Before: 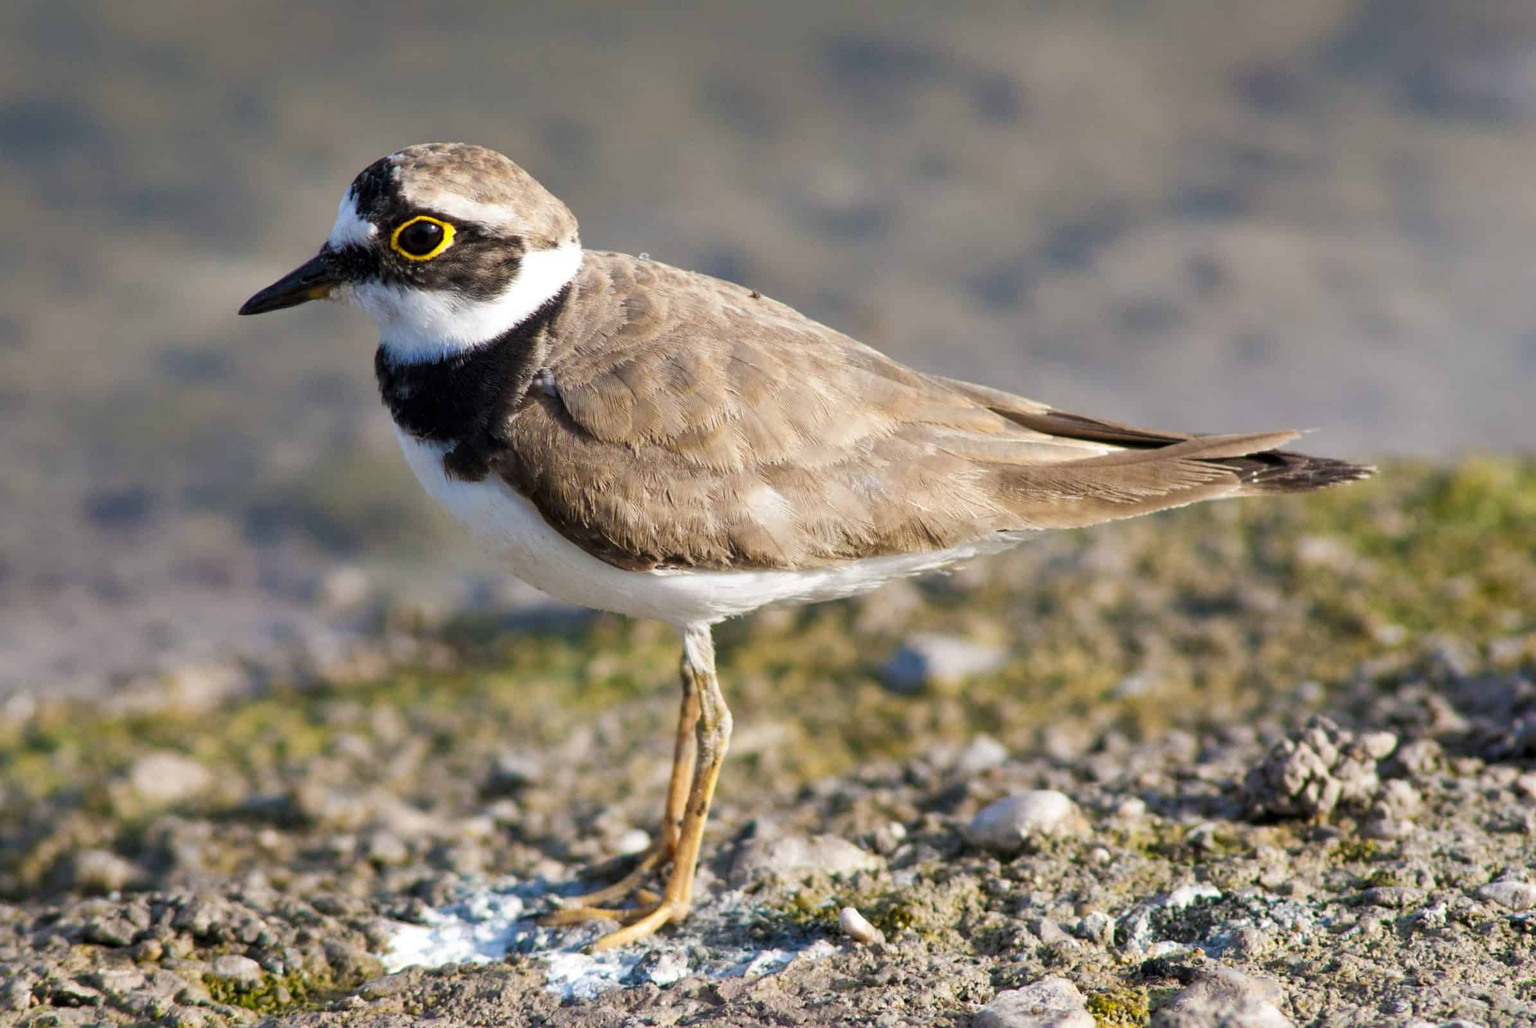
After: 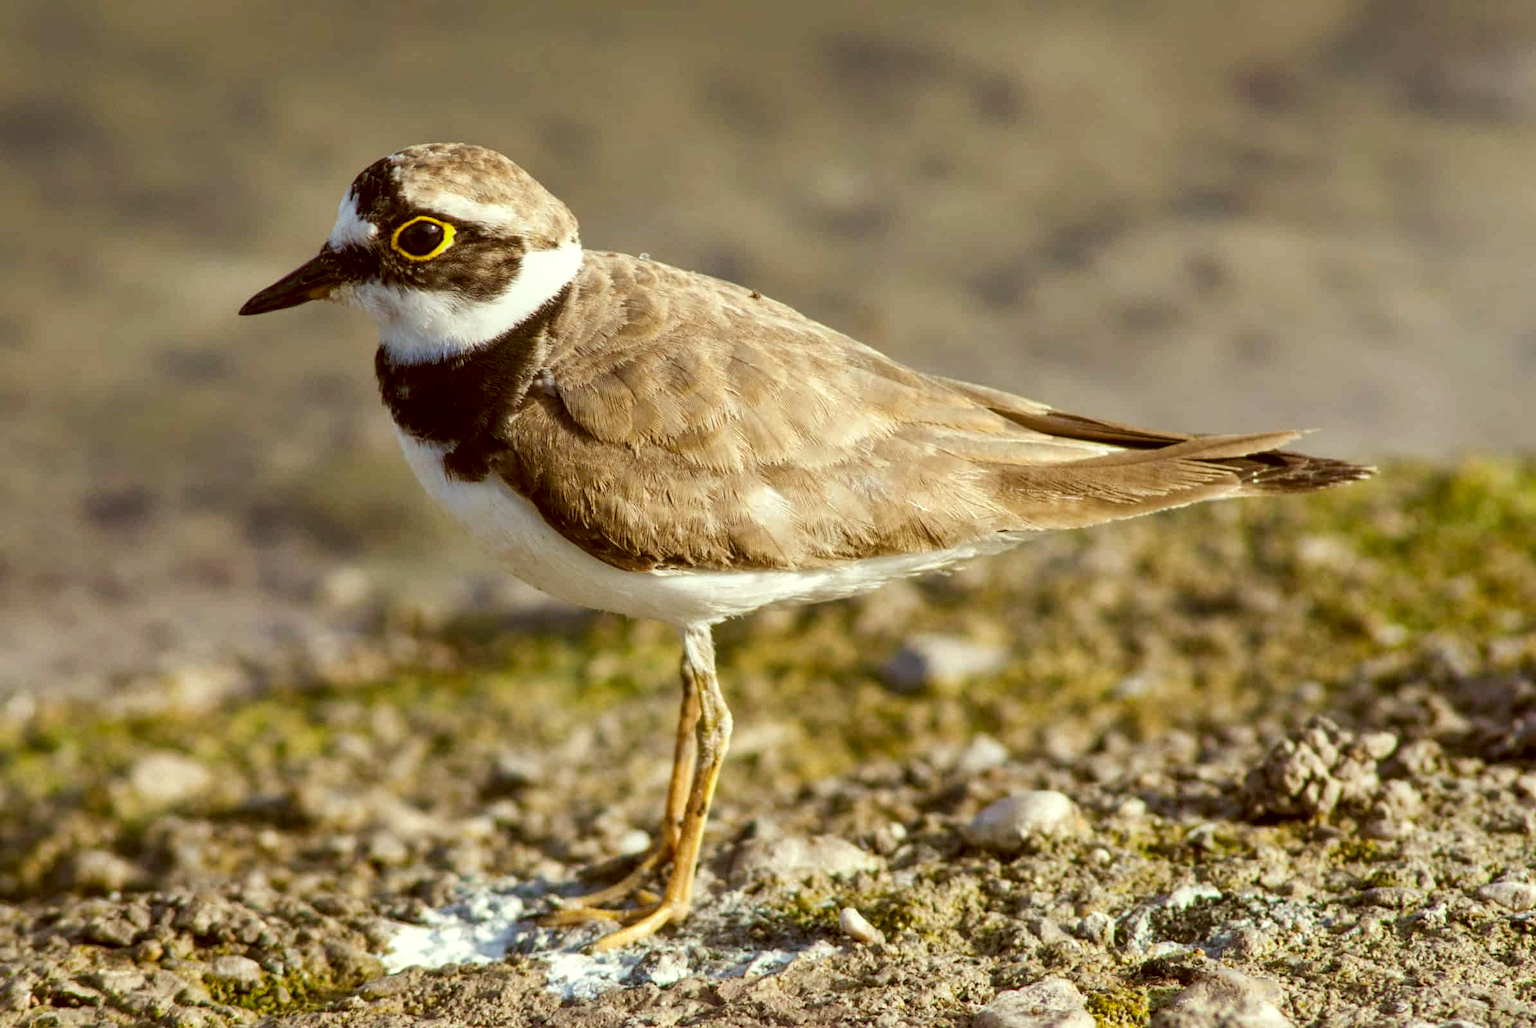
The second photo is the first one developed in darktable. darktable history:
color correction: highlights a* -5.3, highlights b* 9.8, shadows a* 9.8, shadows b* 24.26
local contrast: on, module defaults
